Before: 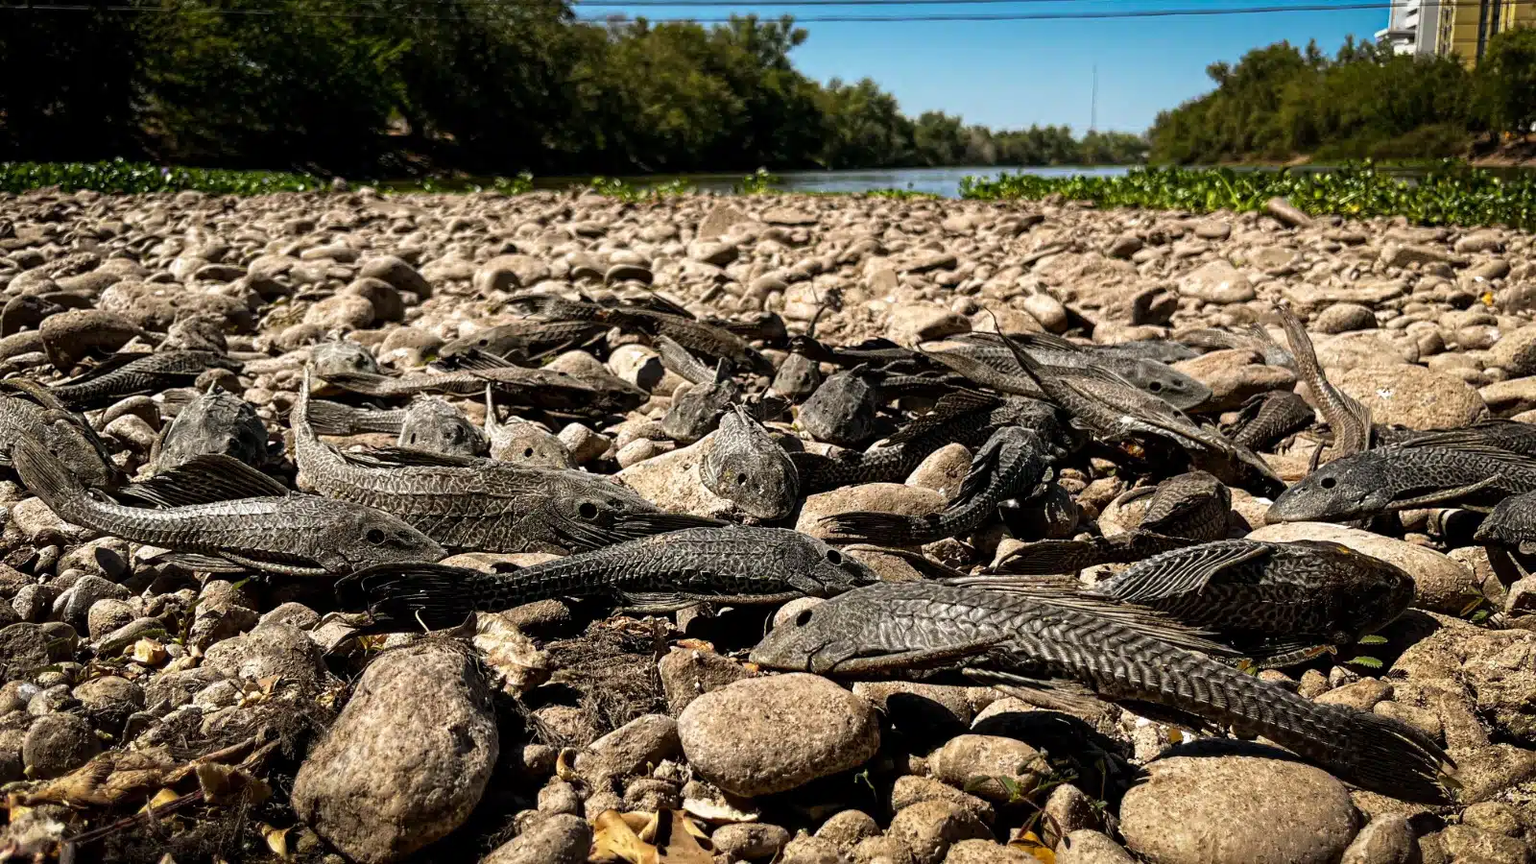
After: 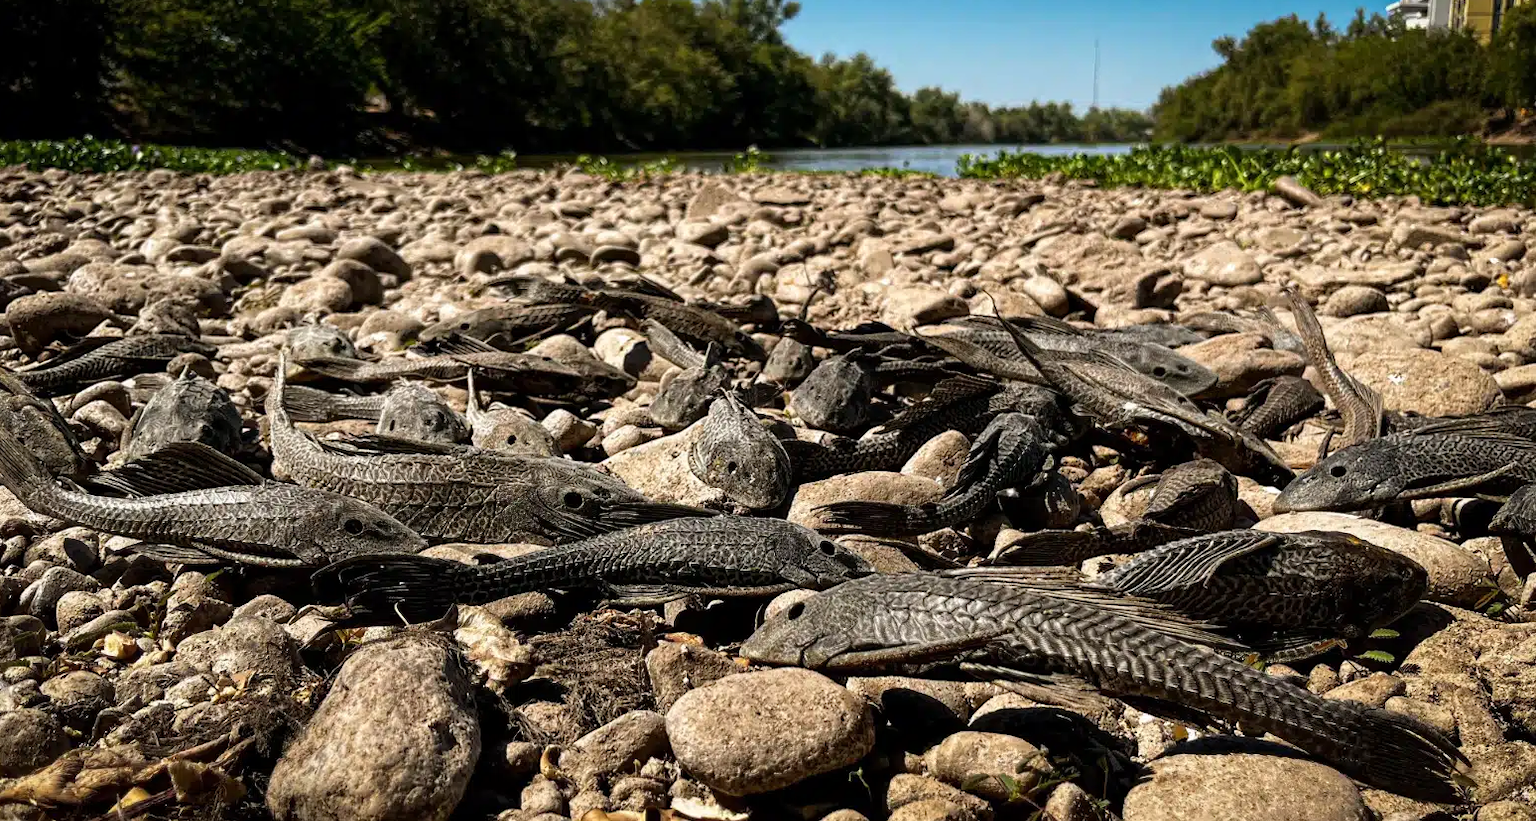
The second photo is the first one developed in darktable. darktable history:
crop: left 2.24%, top 3.122%, right 0.979%, bottom 4.828%
